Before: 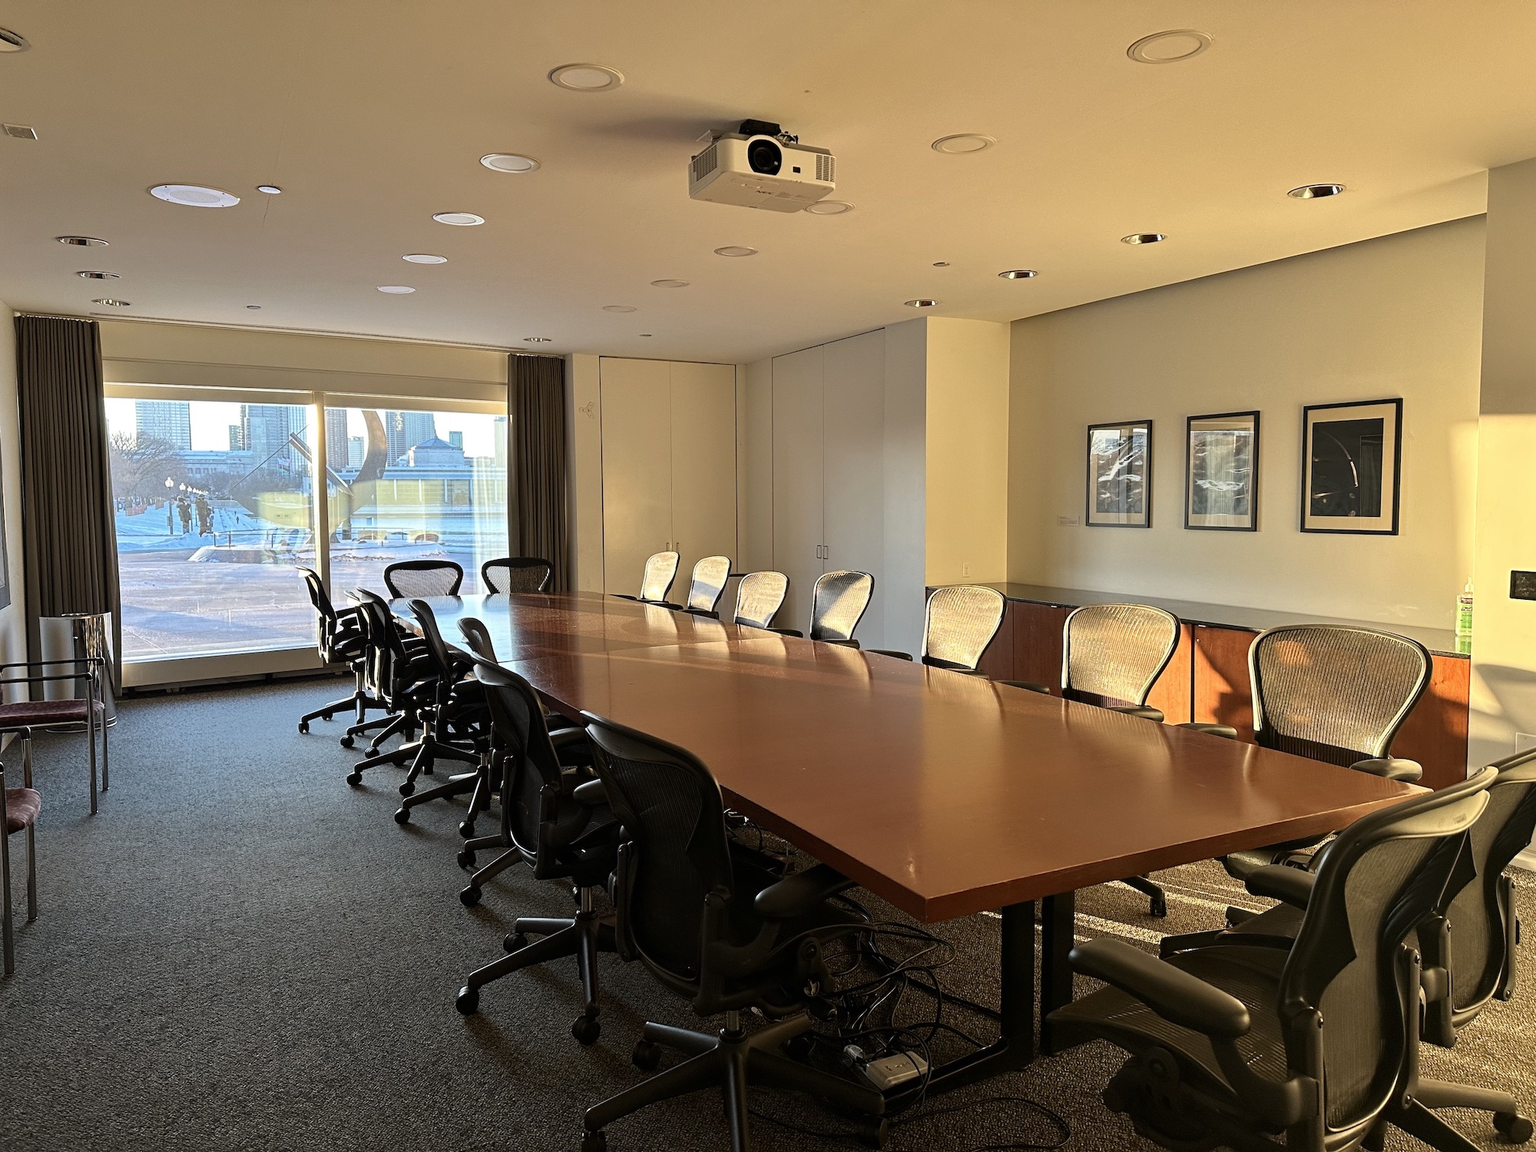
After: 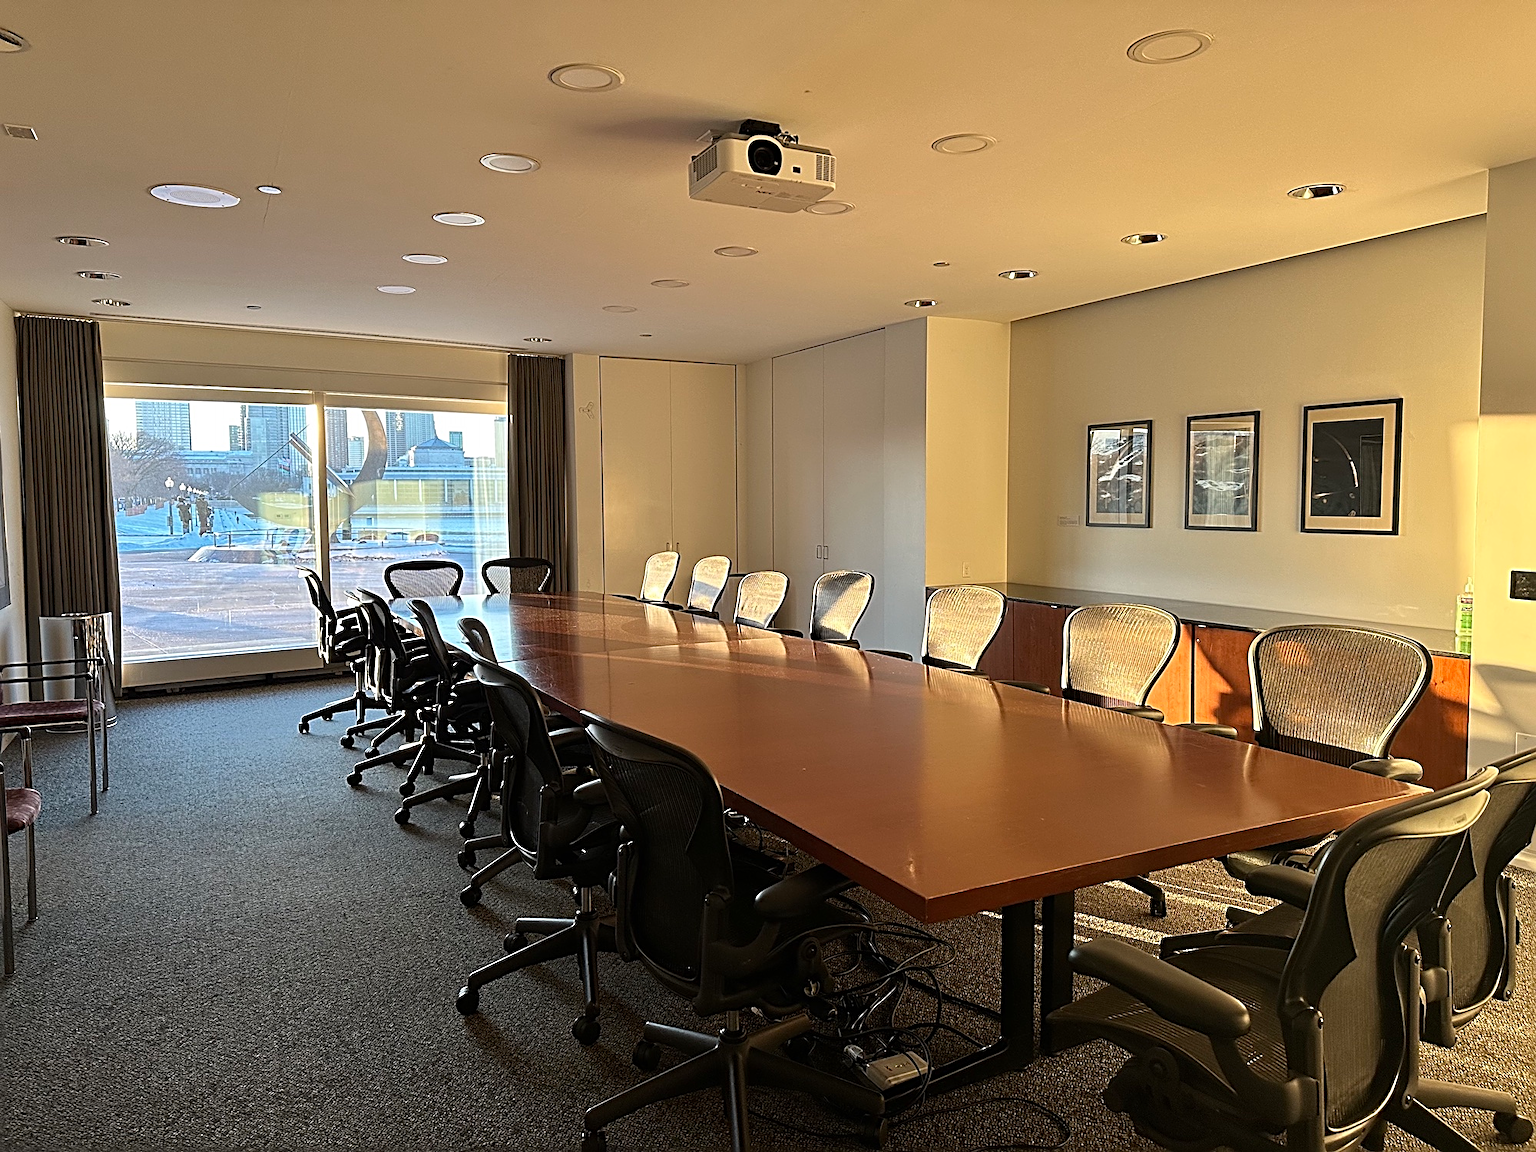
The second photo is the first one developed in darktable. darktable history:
sharpen: radius 2.542, amount 0.636
